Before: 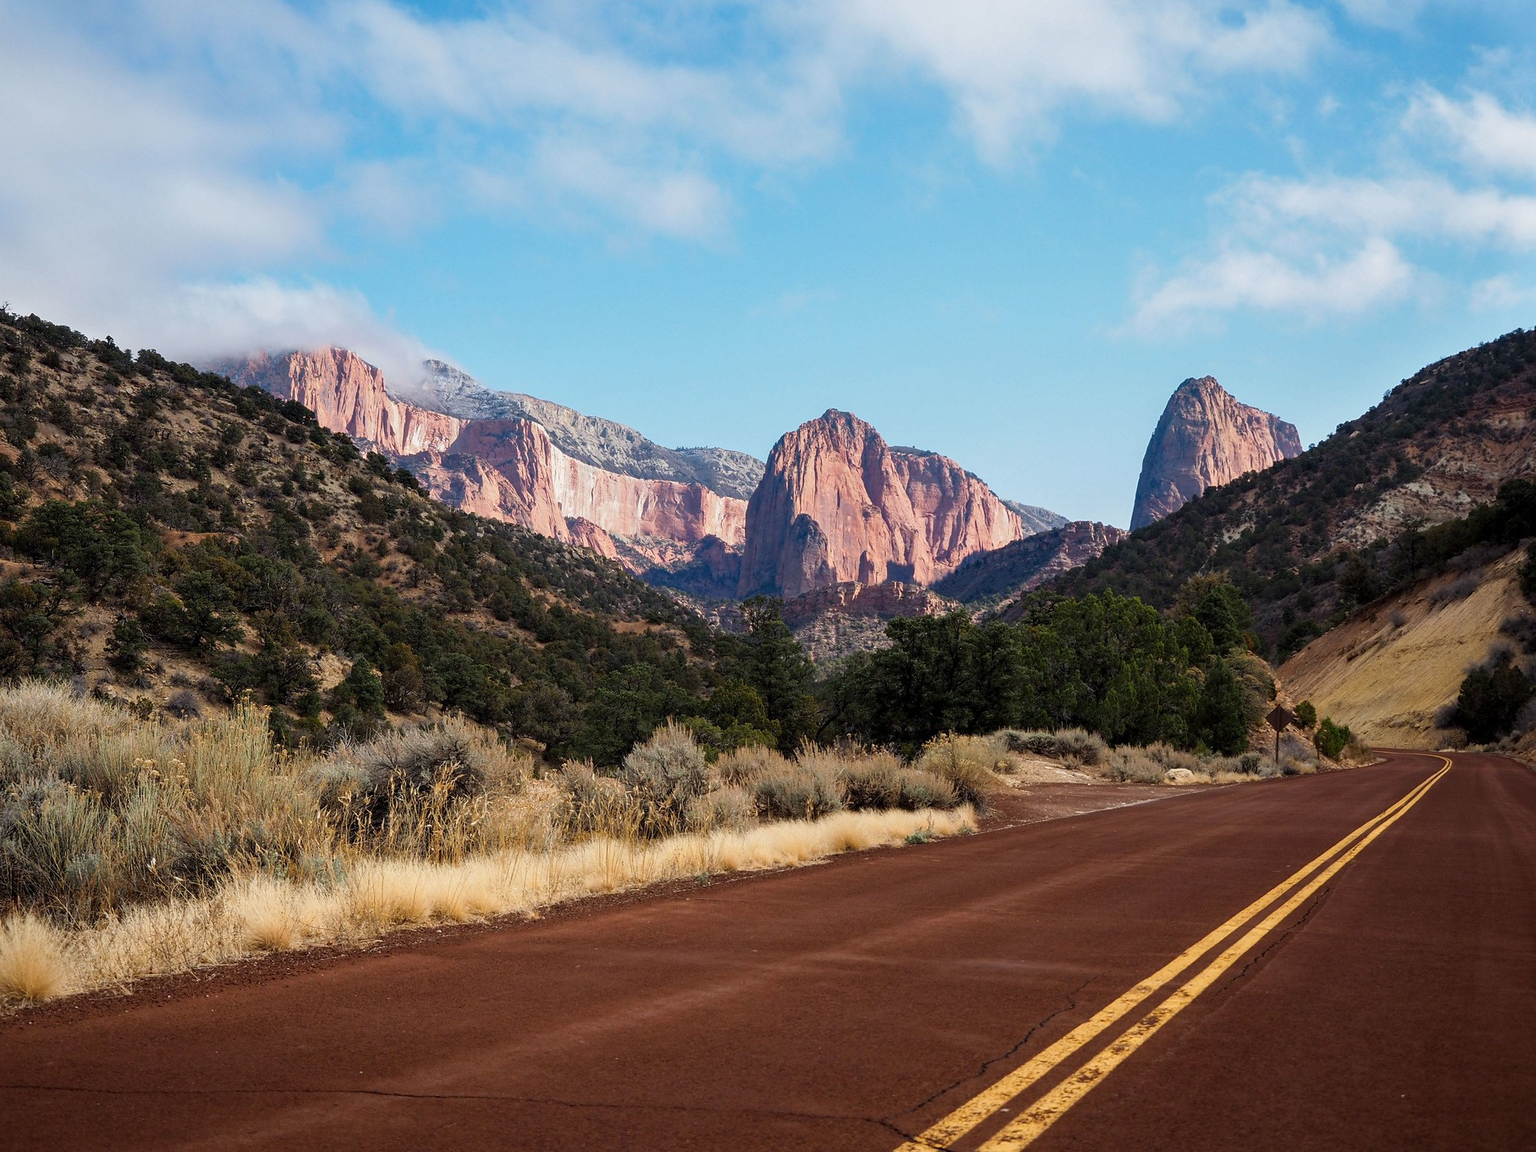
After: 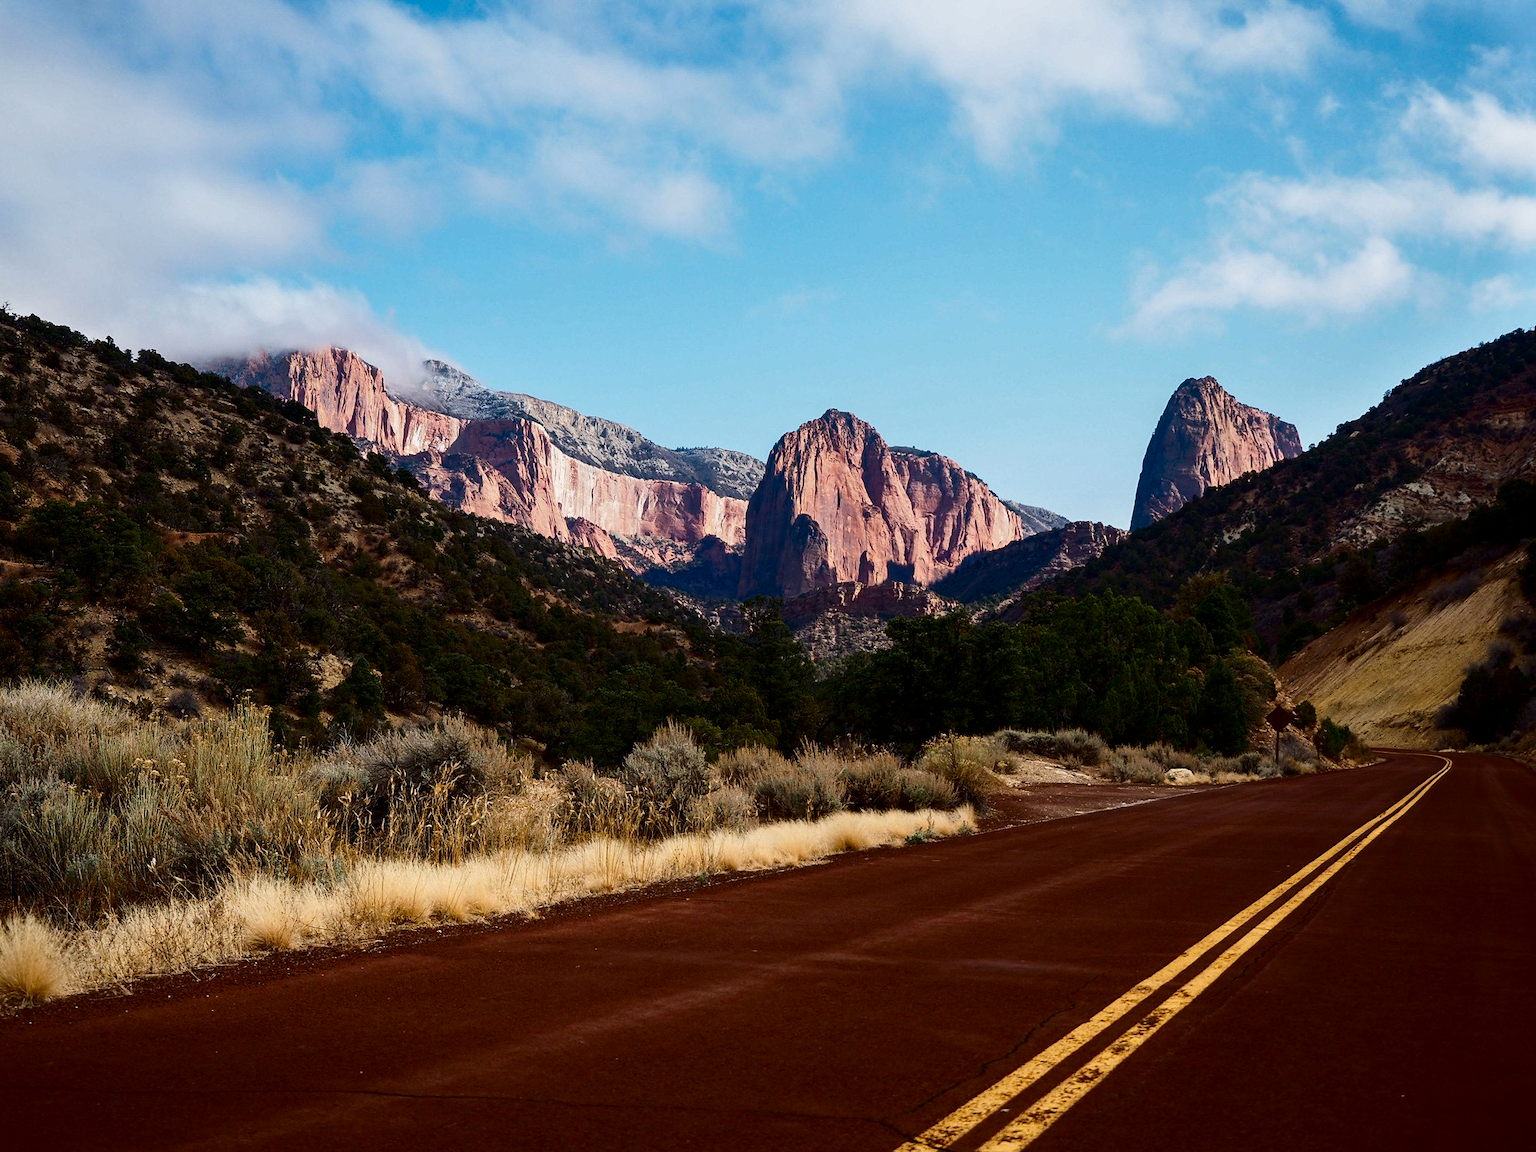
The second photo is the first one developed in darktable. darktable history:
contrast brightness saturation: contrast 0.19, brightness -0.226, saturation 0.11
